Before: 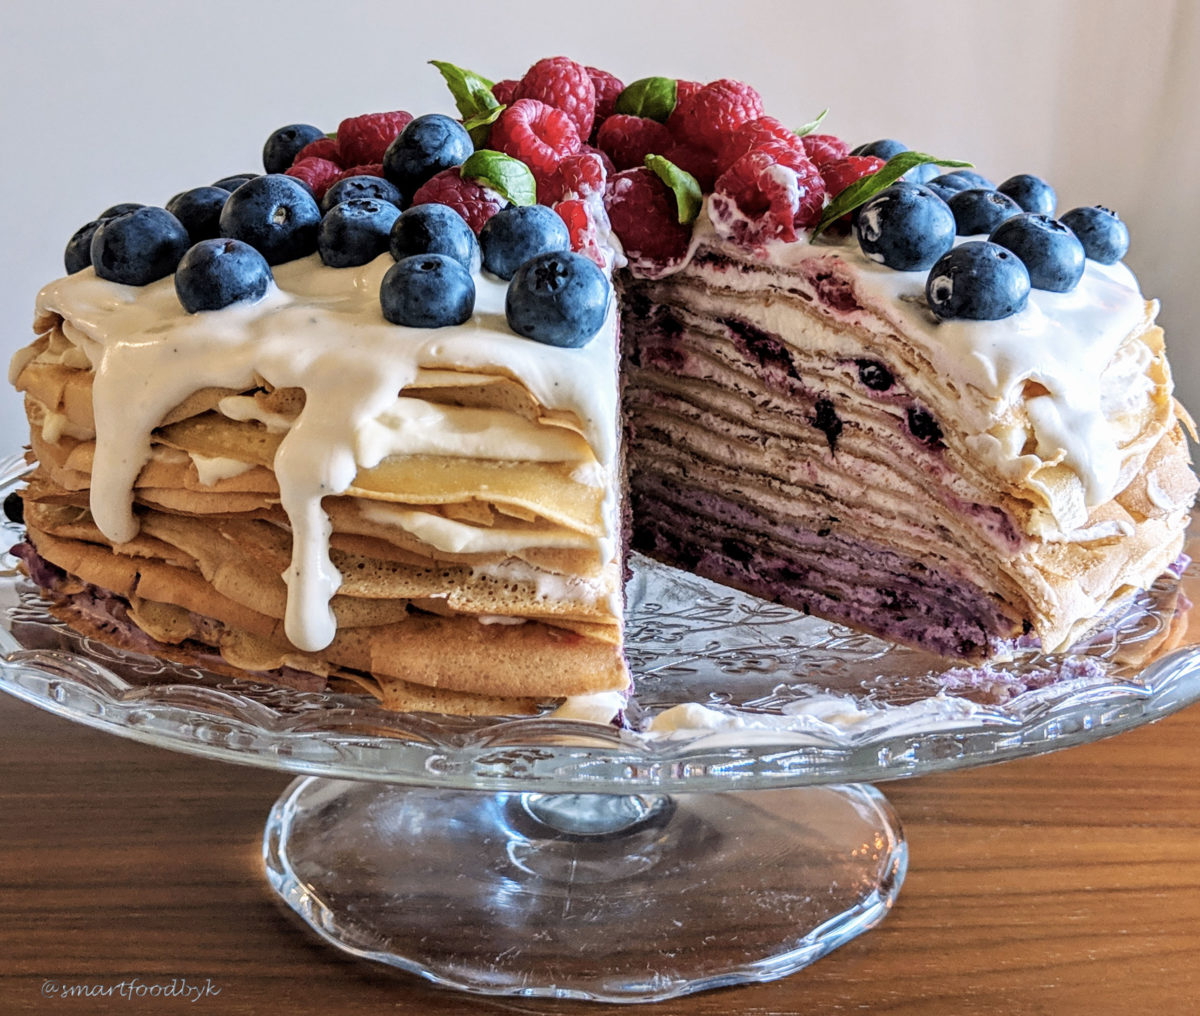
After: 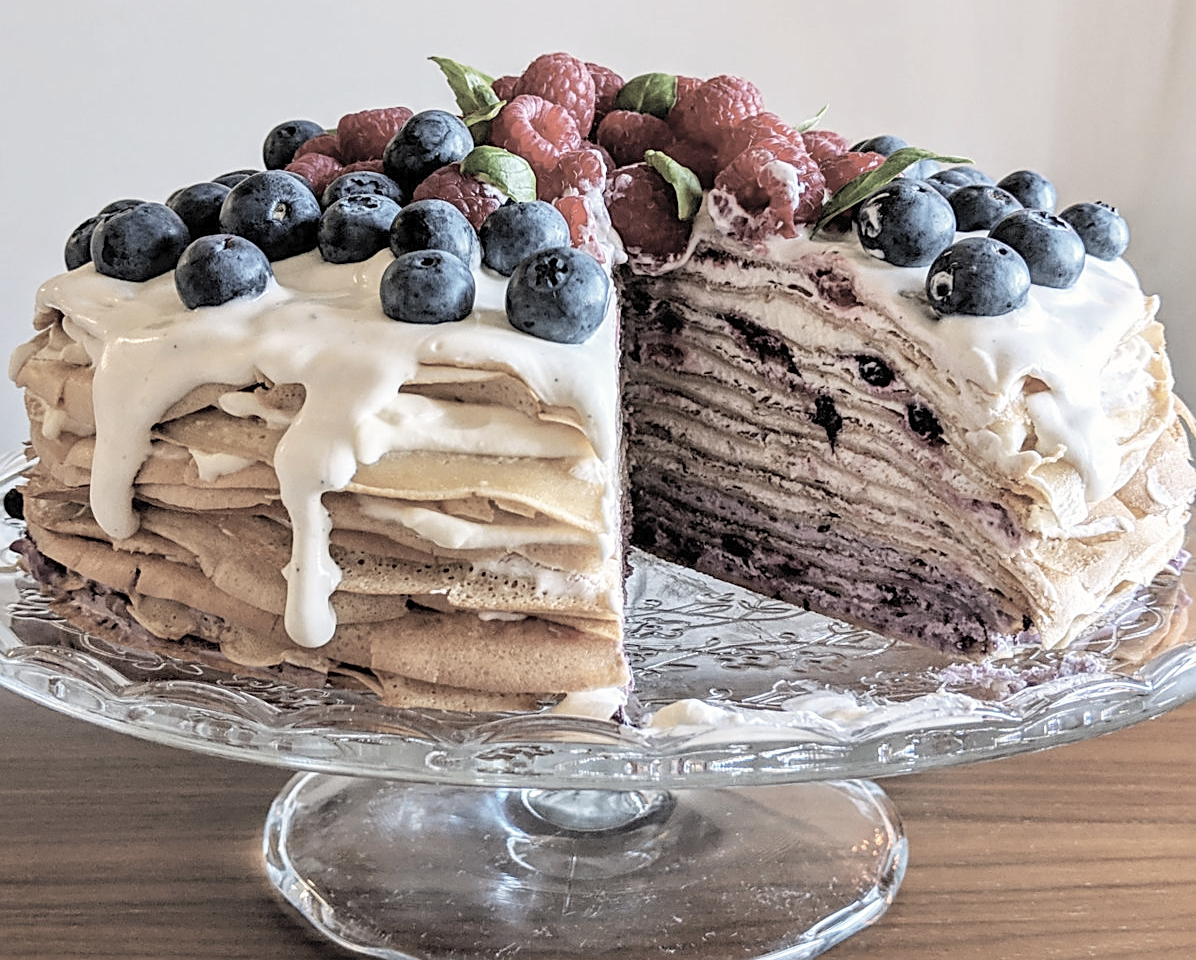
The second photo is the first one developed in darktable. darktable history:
white balance: red 1.009, blue 0.985
crop: top 0.448%, right 0.264%, bottom 5.045%
rotate and perspective: automatic cropping off
sharpen: on, module defaults
contrast brightness saturation: brightness 0.18, saturation -0.5
